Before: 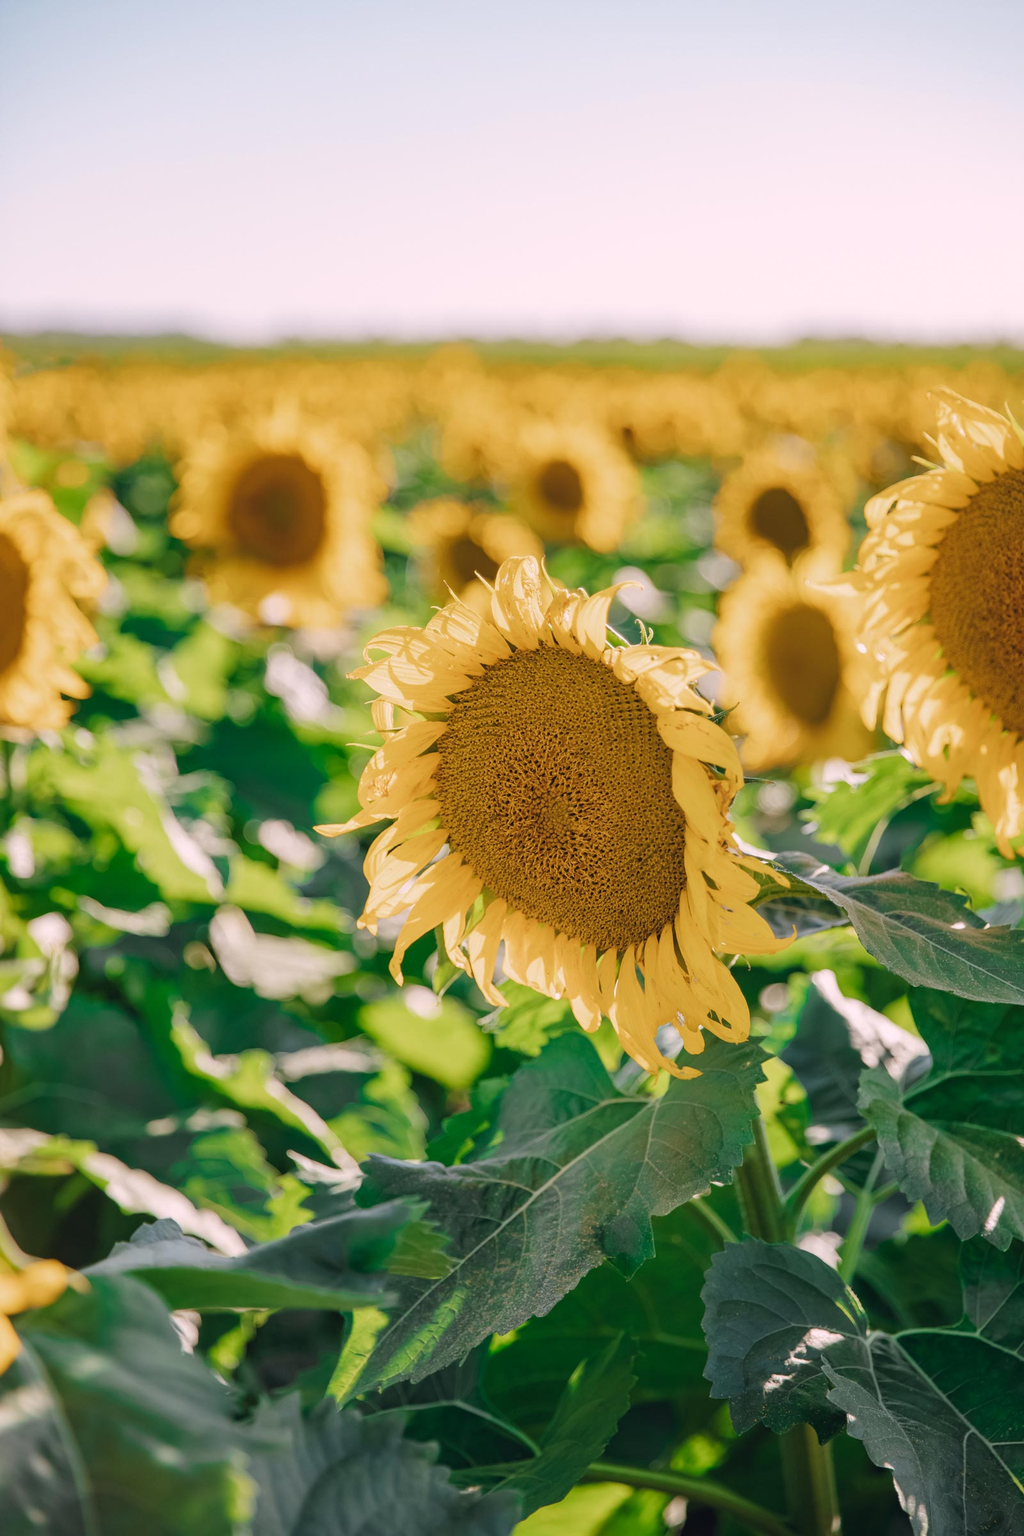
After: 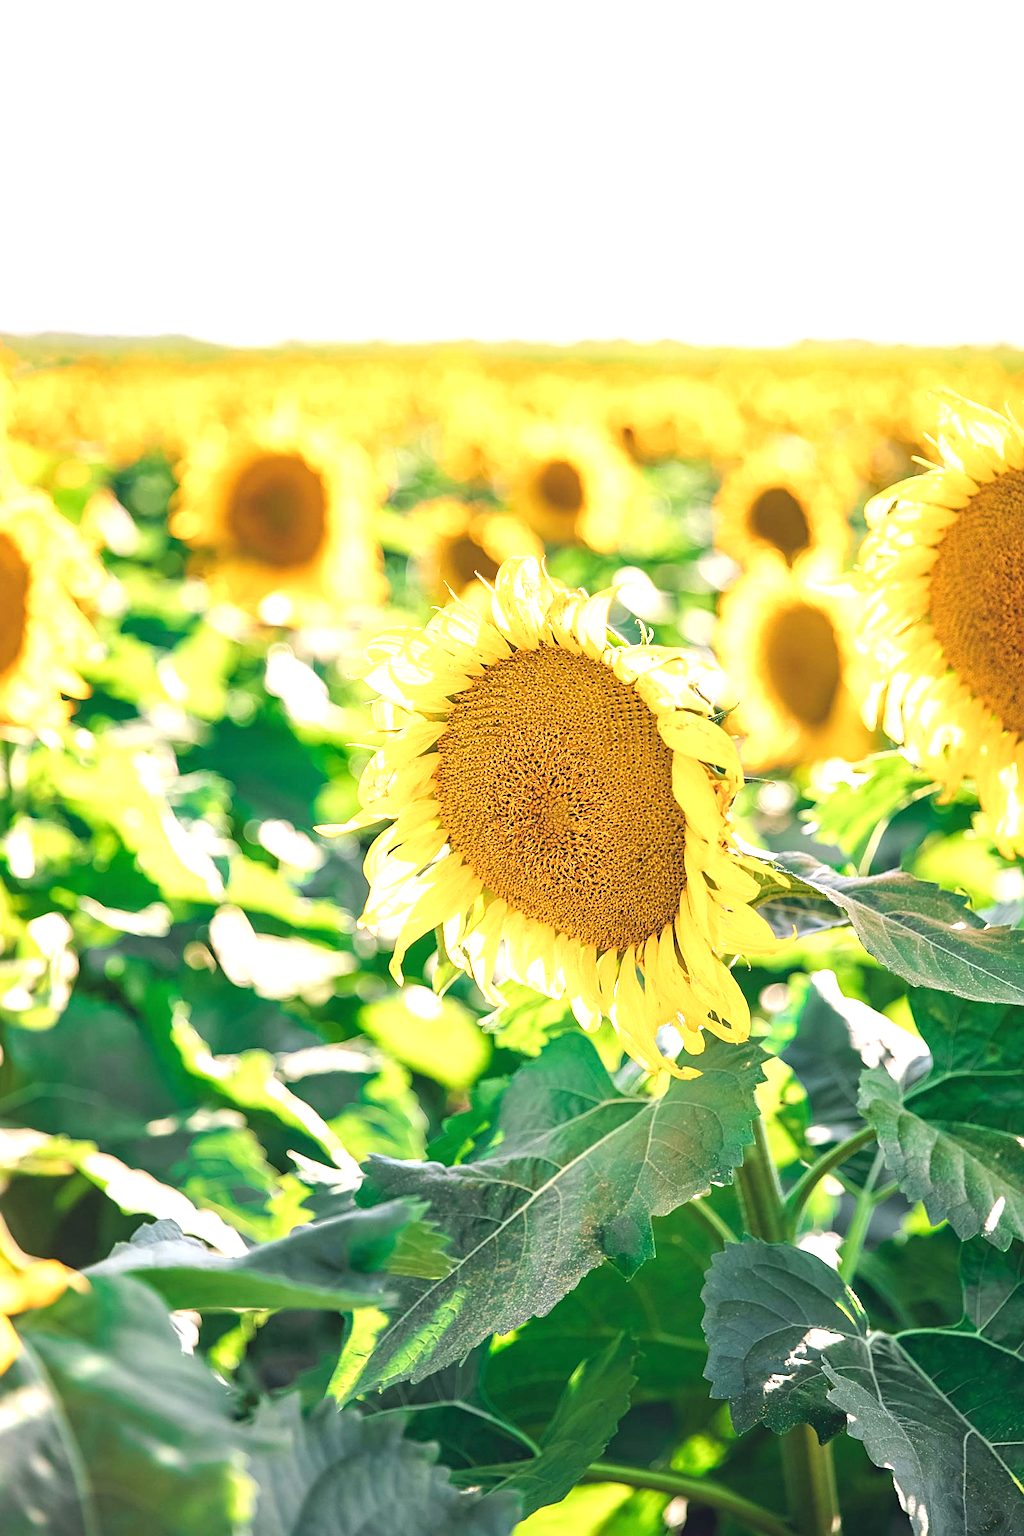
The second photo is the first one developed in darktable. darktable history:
sharpen: on, module defaults
exposure: black level correction 0, exposure 1.278 EV, compensate highlight preservation false
